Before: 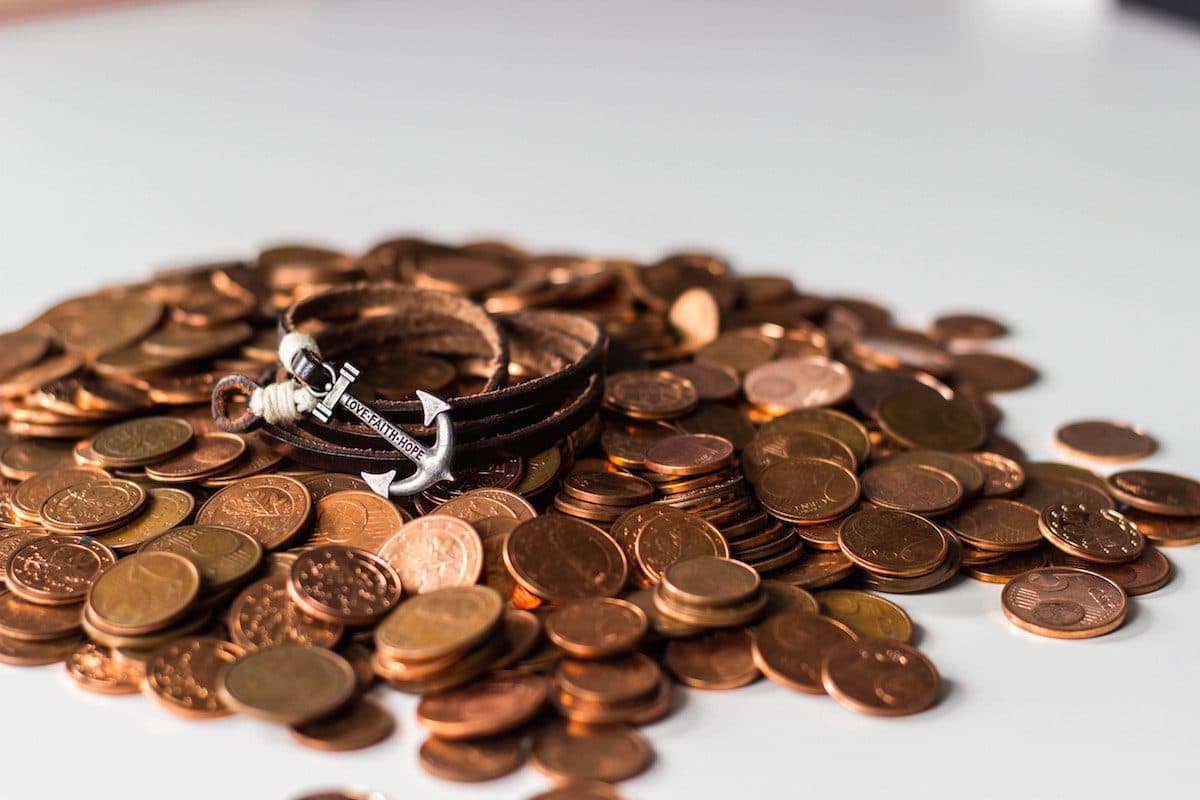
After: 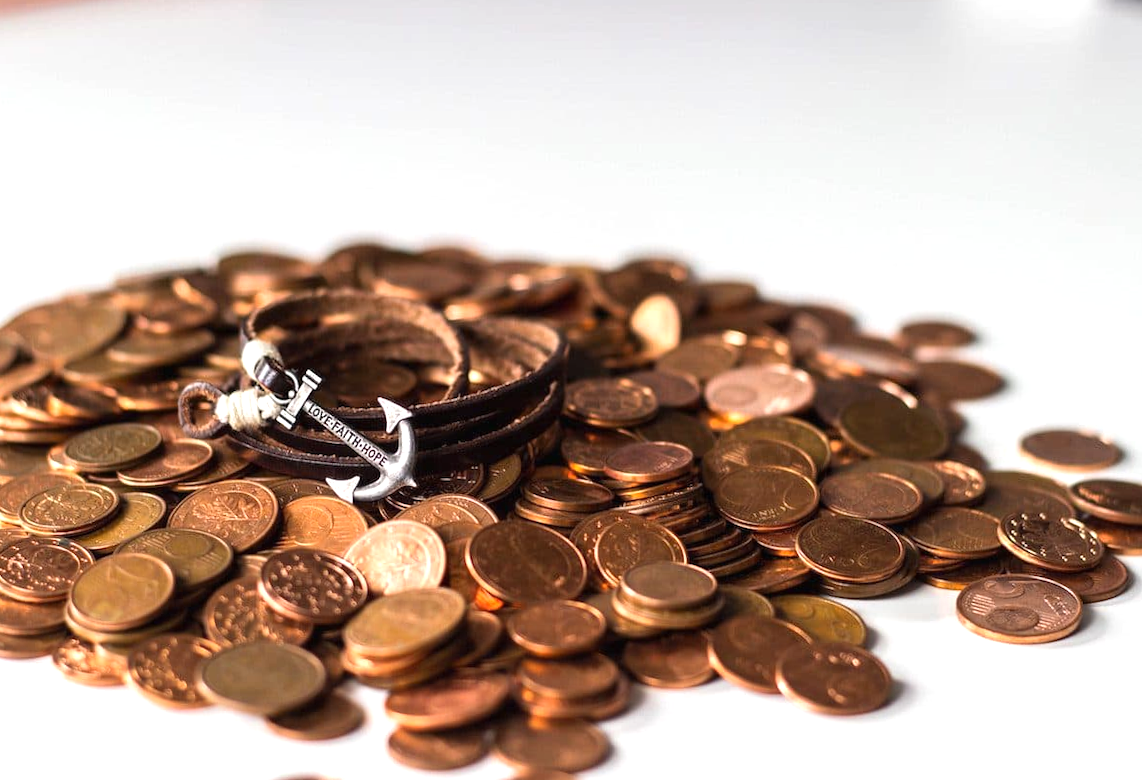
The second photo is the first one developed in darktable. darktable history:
exposure: black level correction 0, exposure 0.5 EV, compensate highlight preservation false
rotate and perspective: rotation 0.074°, lens shift (vertical) 0.096, lens shift (horizontal) -0.041, crop left 0.043, crop right 0.952, crop top 0.024, crop bottom 0.979
